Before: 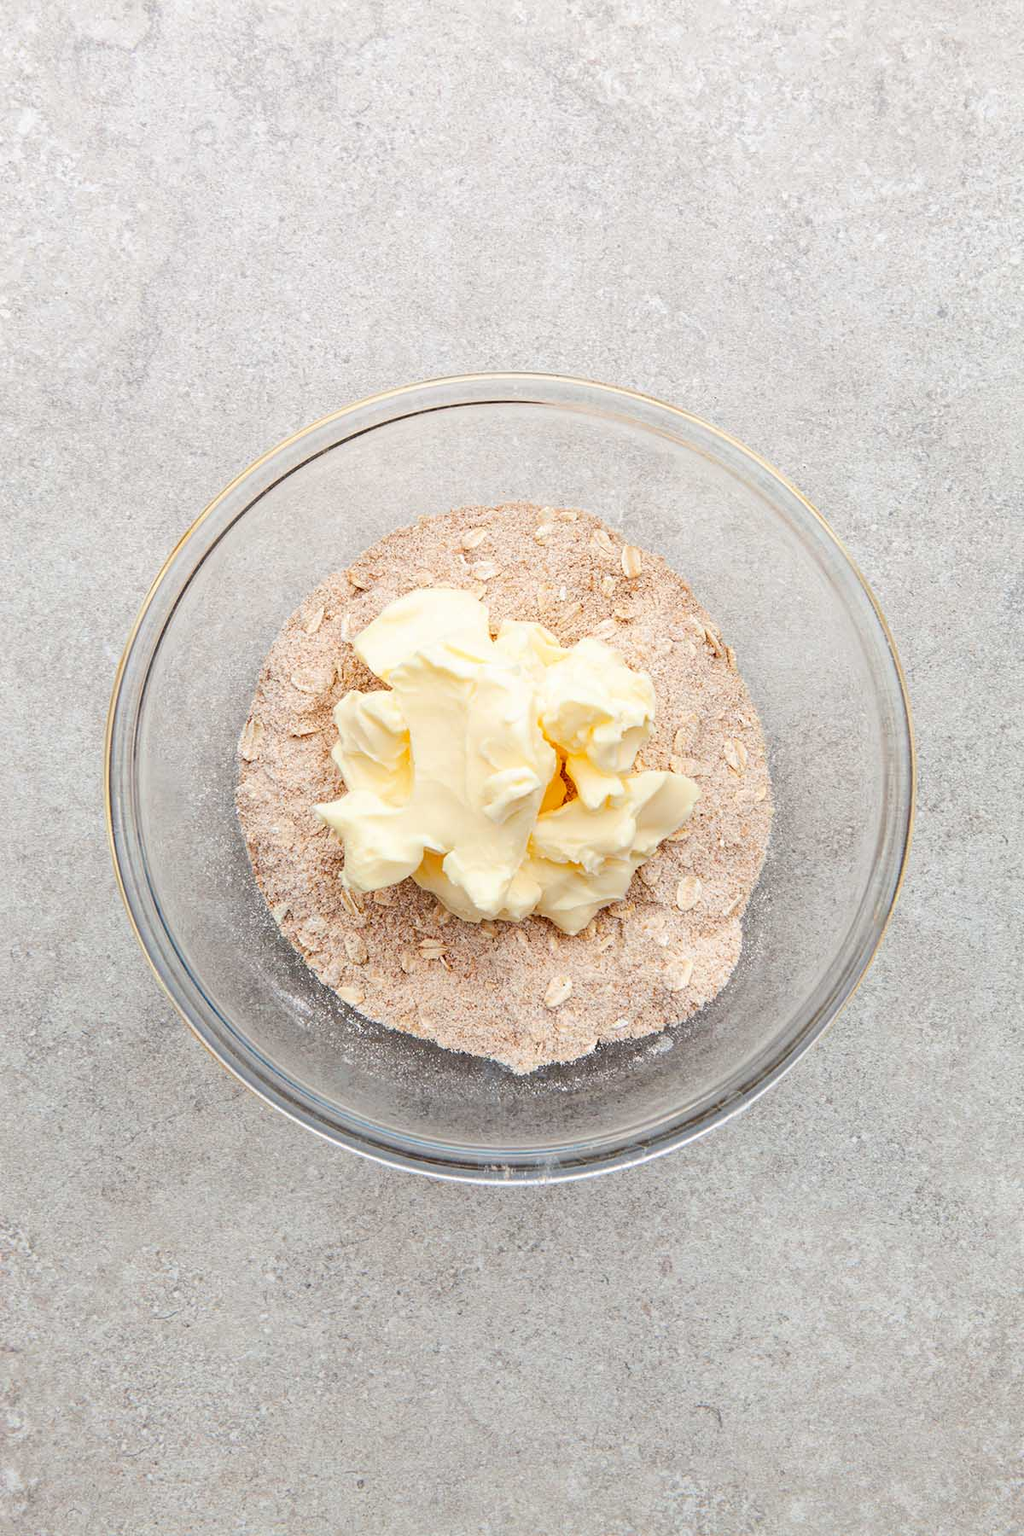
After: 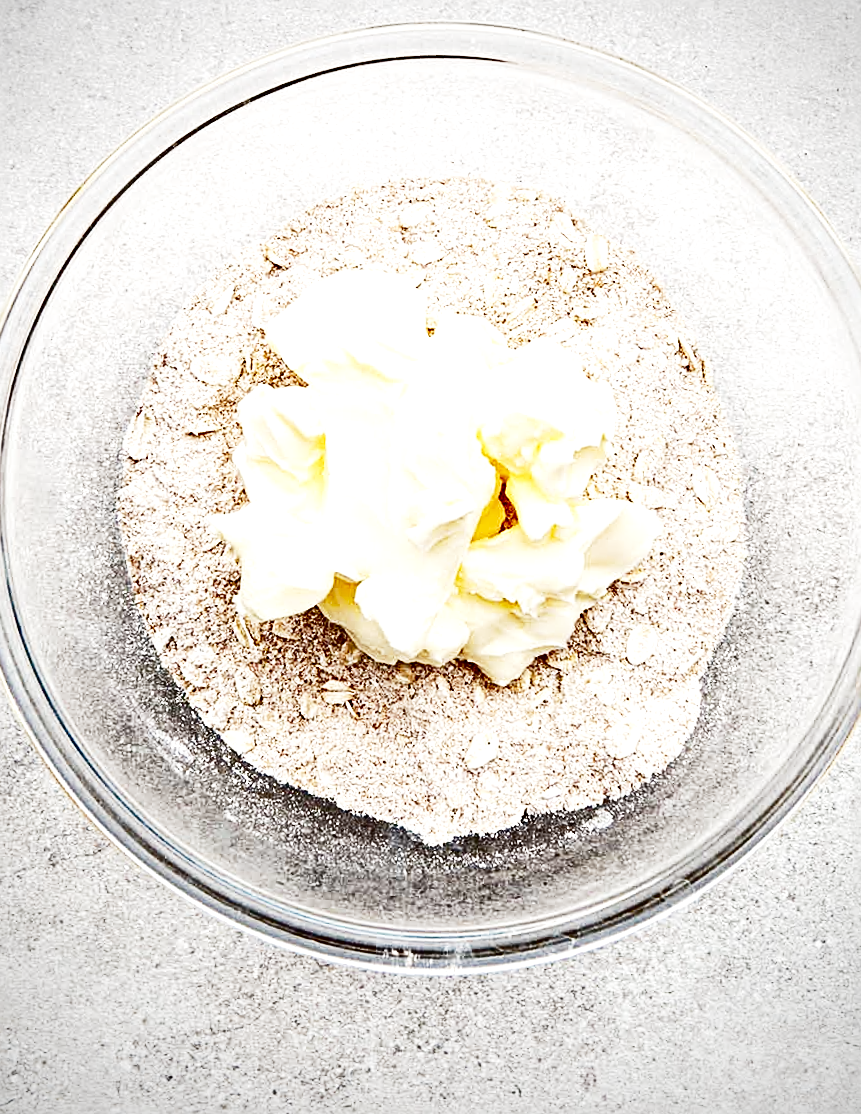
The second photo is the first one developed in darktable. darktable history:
exposure: compensate exposure bias true, compensate highlight preservation false
vignetting: fall-off radius 60.97%
base curve: curves: ch0 [(0, 0) (0.028, 0.03) (0.121, 0.232) (0.46, 0.748) (0.859, 0.968) (1, 1)], preserve colors none
tone equalizer: -8 EV -0.757 EV, -7 EV -0.722 EV, -6 EV -0.614 EV, -5 EV -0.414 EV, -3 EV 0.393 EV, -2 EV 0.6 EV, -1 EV 0.687 EV, +0 EV 0.757 EV, edges refinement/feathering 500, mask exposure compensation -1.57 EV, preserve details no
crop and rotate: angle -3.34°, left 9.928%, top 20.707%, right 12.144%, bottom 12.107%
sharpen: radius 2.749
contrast brightness saturation: brightness -0.527
